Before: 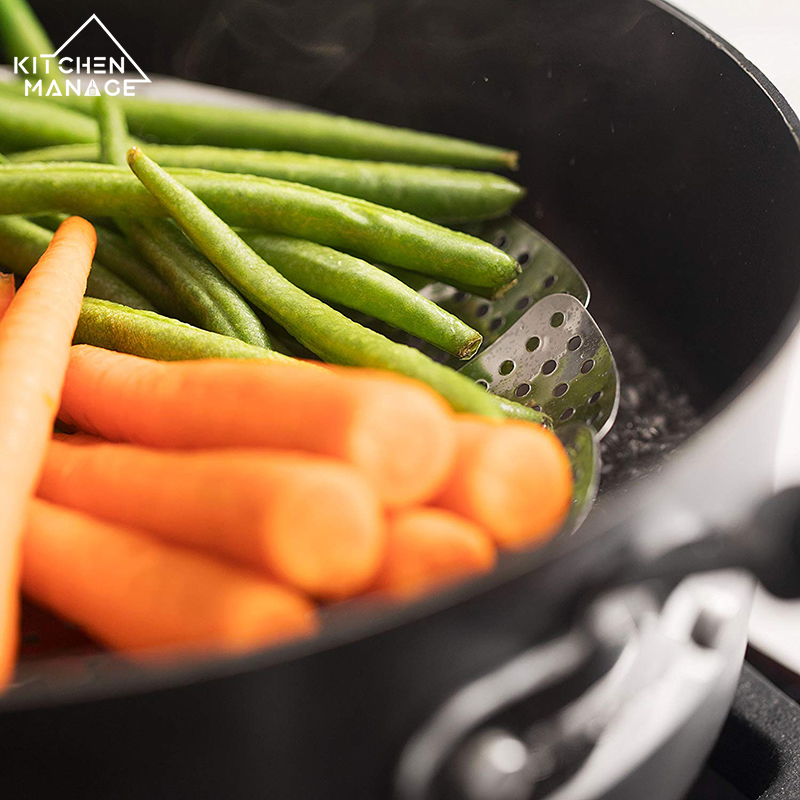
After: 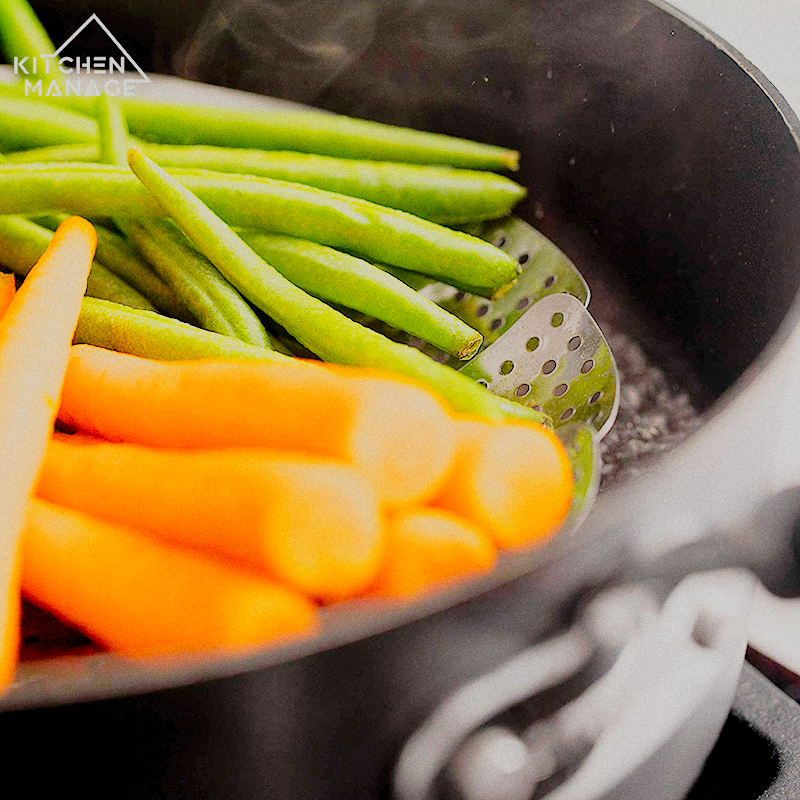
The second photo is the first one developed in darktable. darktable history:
filmic rgb: black relative exposure -7 EV, white relative exposure 6 EV, threshold 3 EV, target black luminance 0%, hardness 2.73, latitude 61.22%, contrast 0.691, highlights saturation mix 10%, shadows ↔ highlights balance -0.073%, preserve chrominance no, color science v4 (2020), iterations of high-quality reconstruction 10, contrast in shadows soft, contrast in highlights soft, enable highlight reconstruction true
grain: coarseness 0.47 ISO
color balance rgb: perceptual saturation grading › global saturation 20%, global vibrance 10%
levels: levels [0.026, 0.507, 0.987]
tone curve: curves: ch0 [(0, 0) (0.26, 0.424) (0.417, 0.585) (1, 1)]
